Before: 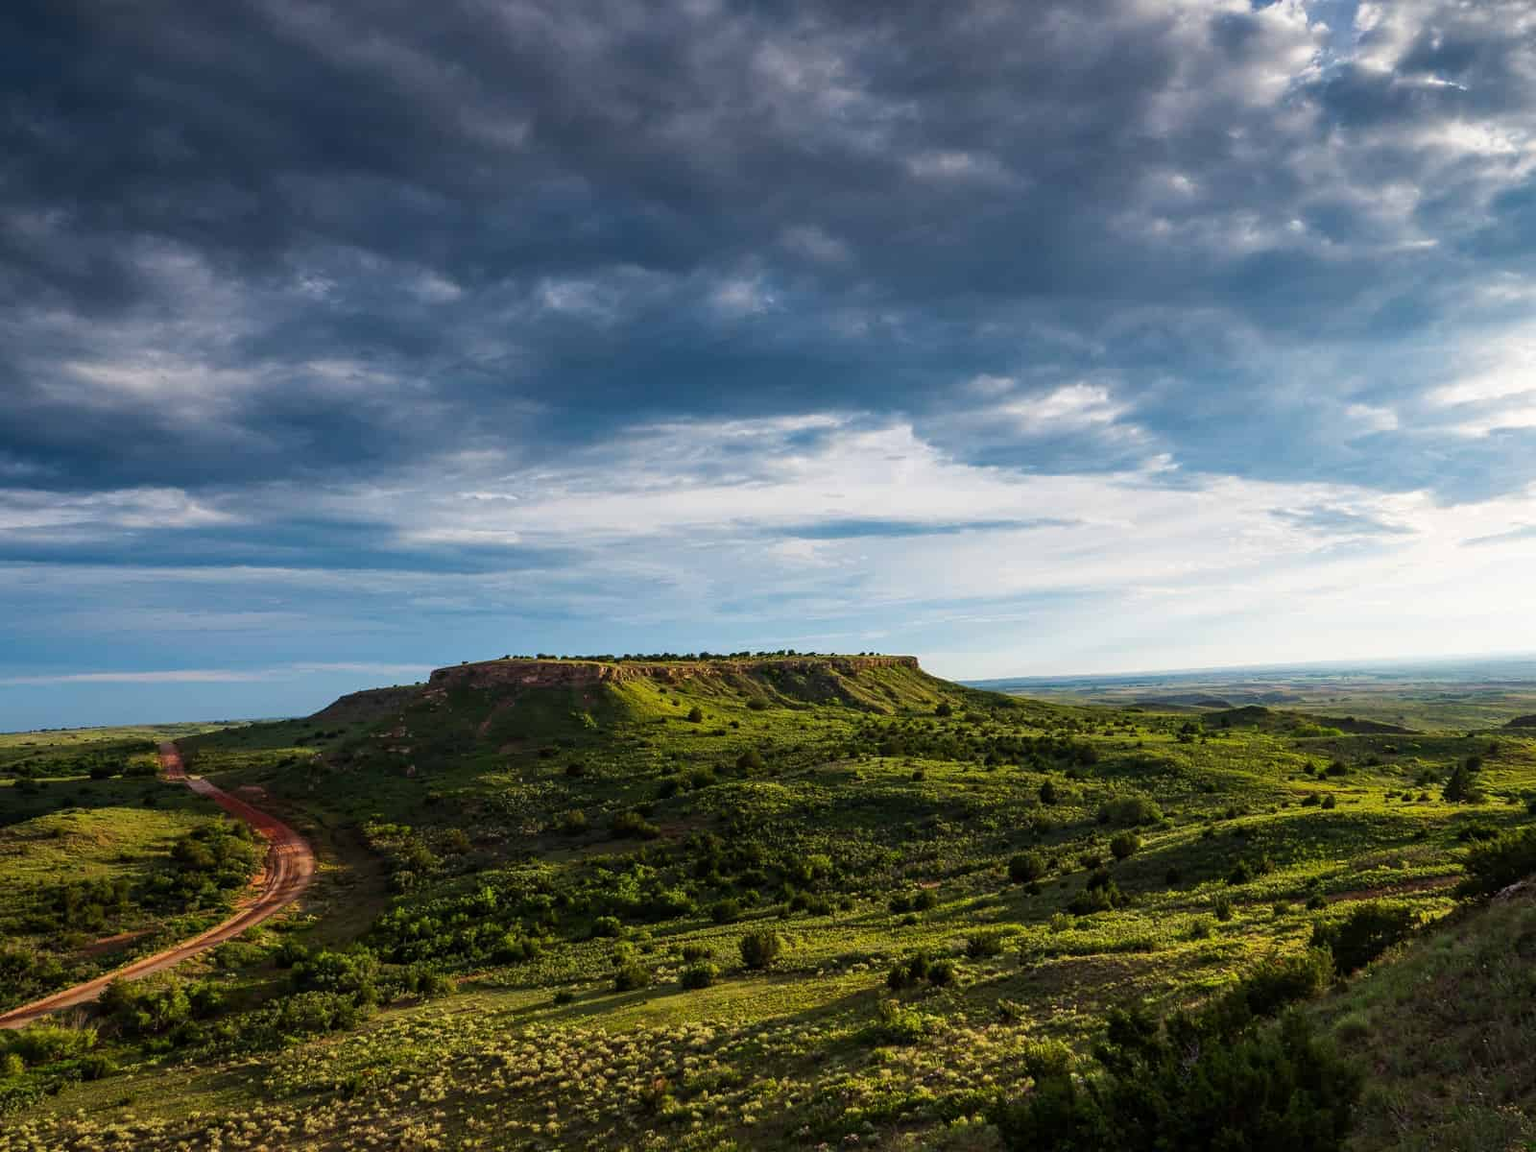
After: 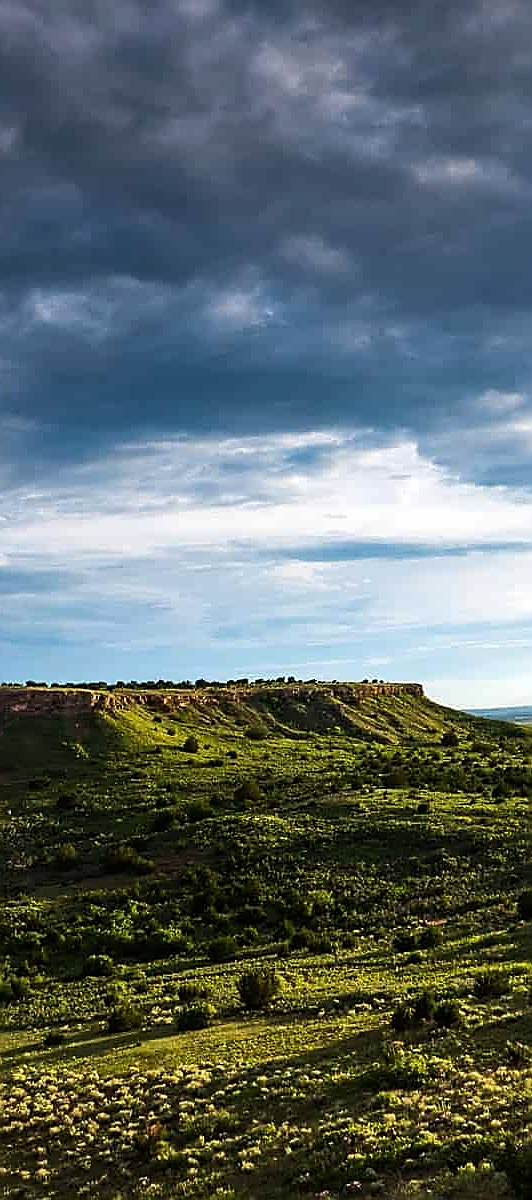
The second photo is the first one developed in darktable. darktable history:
sharpen: radius 1.4, amount 1.25, threshold 0.7
rotate and perspective: automatic cropping original format, crop left 0, crop top 0
tone equalizer: -8 EV -0.417 EV, -7 EV -0.389 EV, -6 EV -0.333 EV, -5 EV -0.222 EV, -3 EV 0.222 EV, -2 EV 0.333 EV, -1 EV 0.389 EV, +0 EV 0.417 EV, edges refinement/feathering 500, mask exposure compensation -1.57 EV, preserve details no
crop: left 33.36%, right 33.36%
